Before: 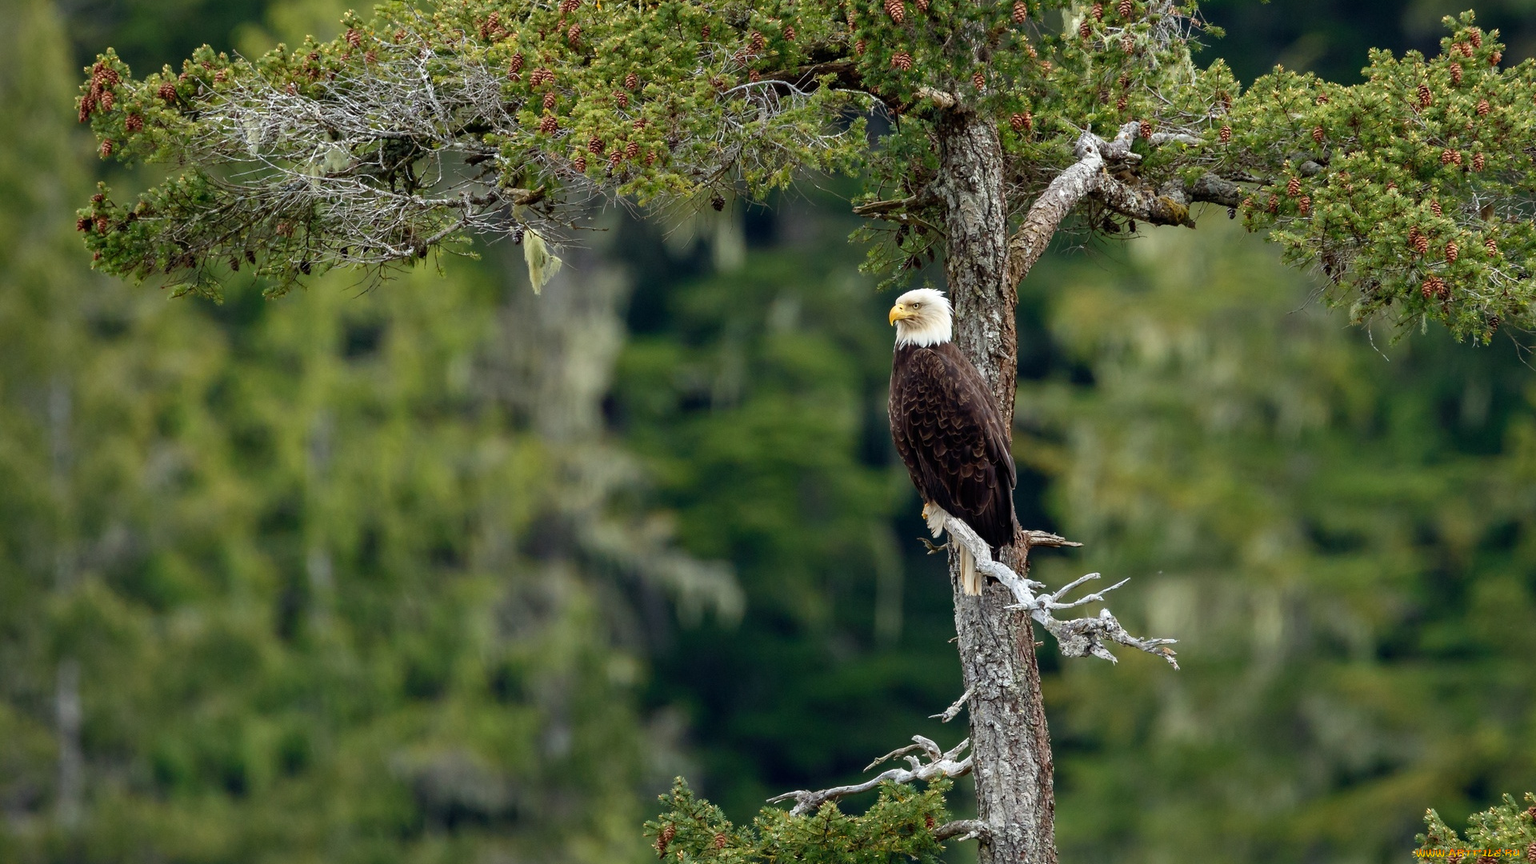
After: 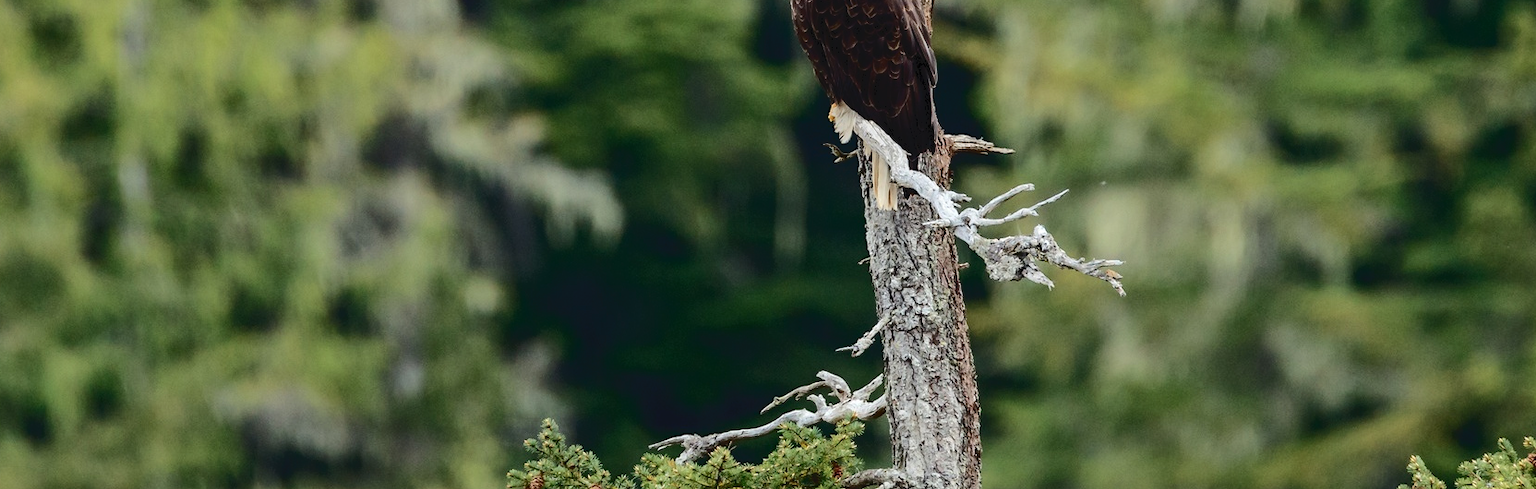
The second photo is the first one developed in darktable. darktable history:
crop and rotate: left 13.316%, top 47.929%, bottom 2.909%
tone curve: curves: ch0 [(0, 0) (0.003, 0.057) (0.011, 0.061) (0.025, 0.065) (0.044, 0.075) (0.069, 0.082) (0.1, 0.09) (0.136, 0.102) (0.177, 0.145) (0.224, 0.195) (0.277, 0.27) (0.335, 0.374) (0.399, 0.486) (0.468, 0.578) (0.543, 0.652) (0.623, 0.717) (0.709, 0.778) (0.801, 0.837) (0.898, 0.909) (1, 1)], color space Lab, independent channels, preserve colors none
levels: white 99.92%
